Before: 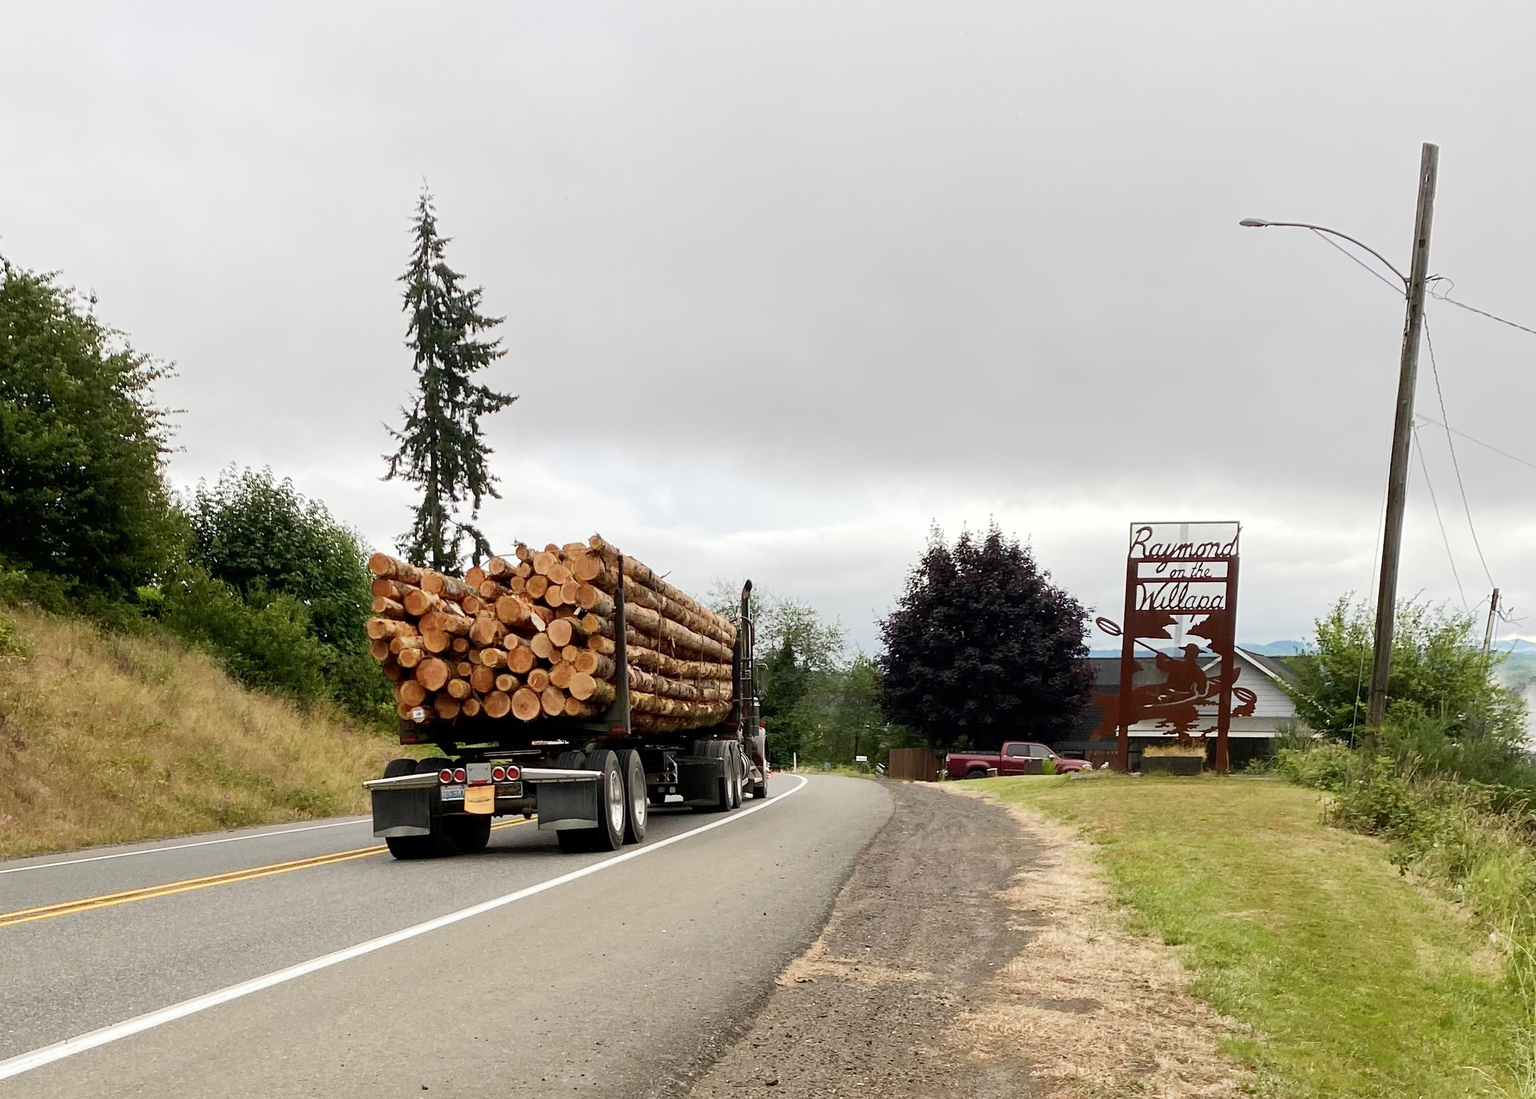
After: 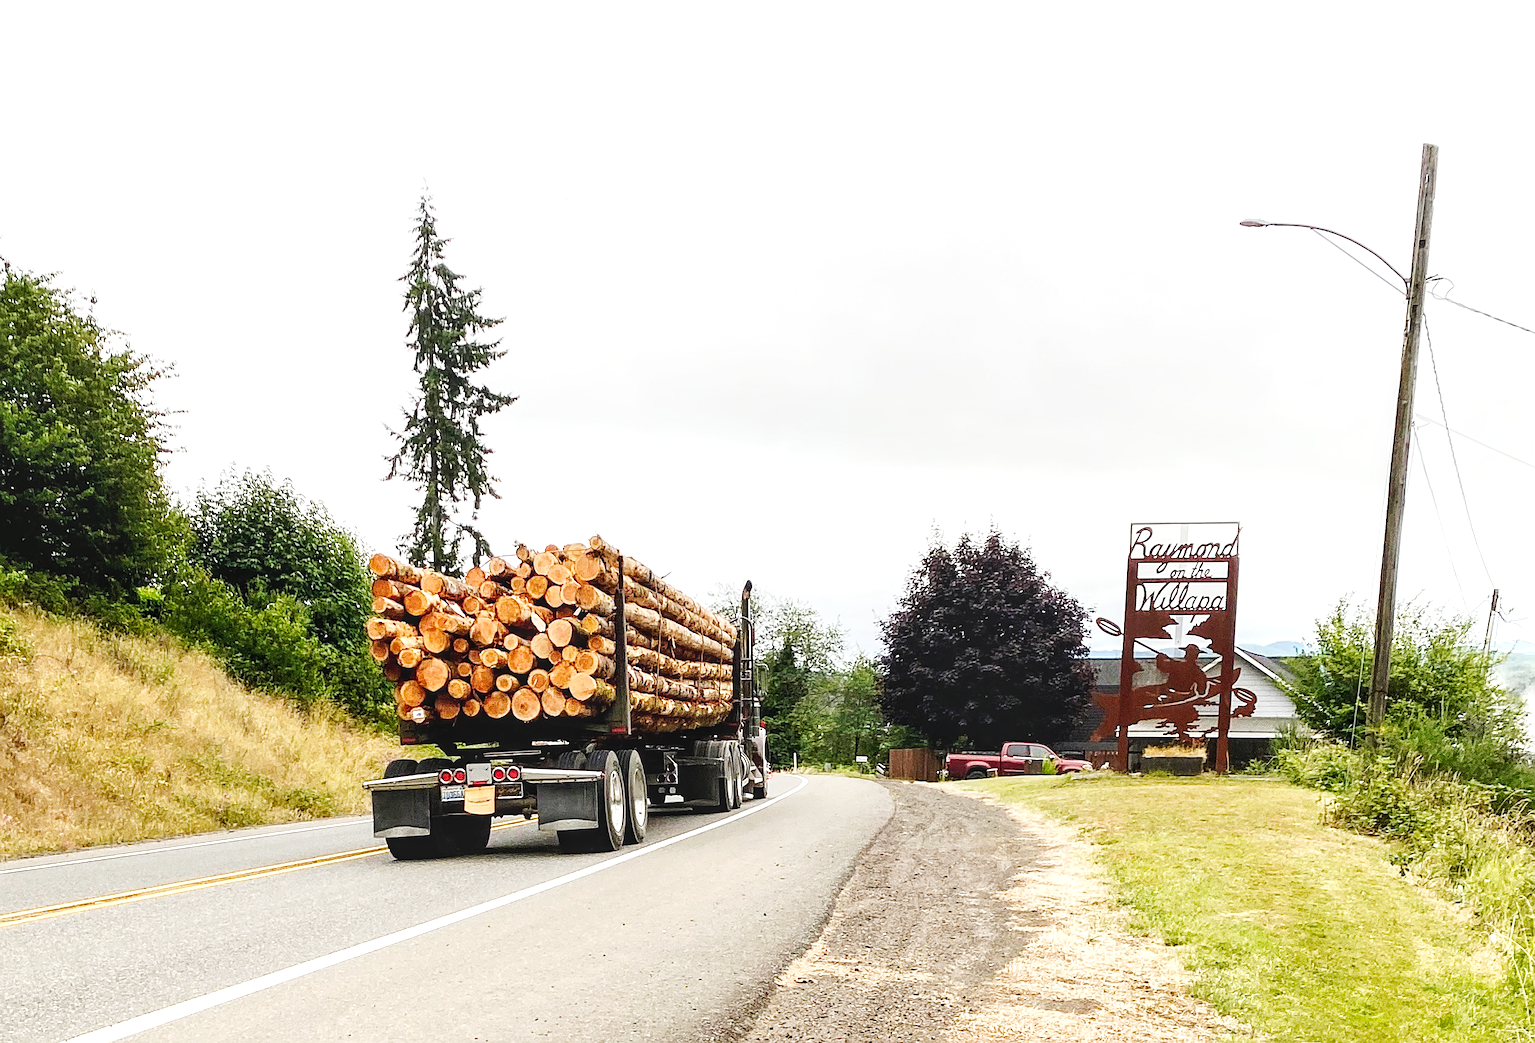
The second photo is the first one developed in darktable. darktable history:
crop and rotate: top 0.005%, bottom 5.047%
local contrast: on, module defaults
tone curve: curves: ch0 [(0, 0.023) (0.103, 0.087) (0.295, 0.297) (0.445, 0.531) (0.553, 0.665) (0.735, 0.843) (0.994, 1)]; ch1 [(0, 0) (0.414, 0.395) (0.447, 0.447) (0.485, 0.495) (0.512, 0.523) (0.542, 0.581) (0.581, 0.632) (0.646, 0.715) (1, 1)]; ch2 [(0, 0) (0.369, 0.388) (0.449, 0.431) (0.478, 0.471) (0.516, 0.517) (0.579, 0.624) (0.674, 0.775) (1, 1)], preserve colors none
sharpen: on, module defaults
exposure: black level correction 0, exposure 0.701 EV, compensate highlight preservation false
